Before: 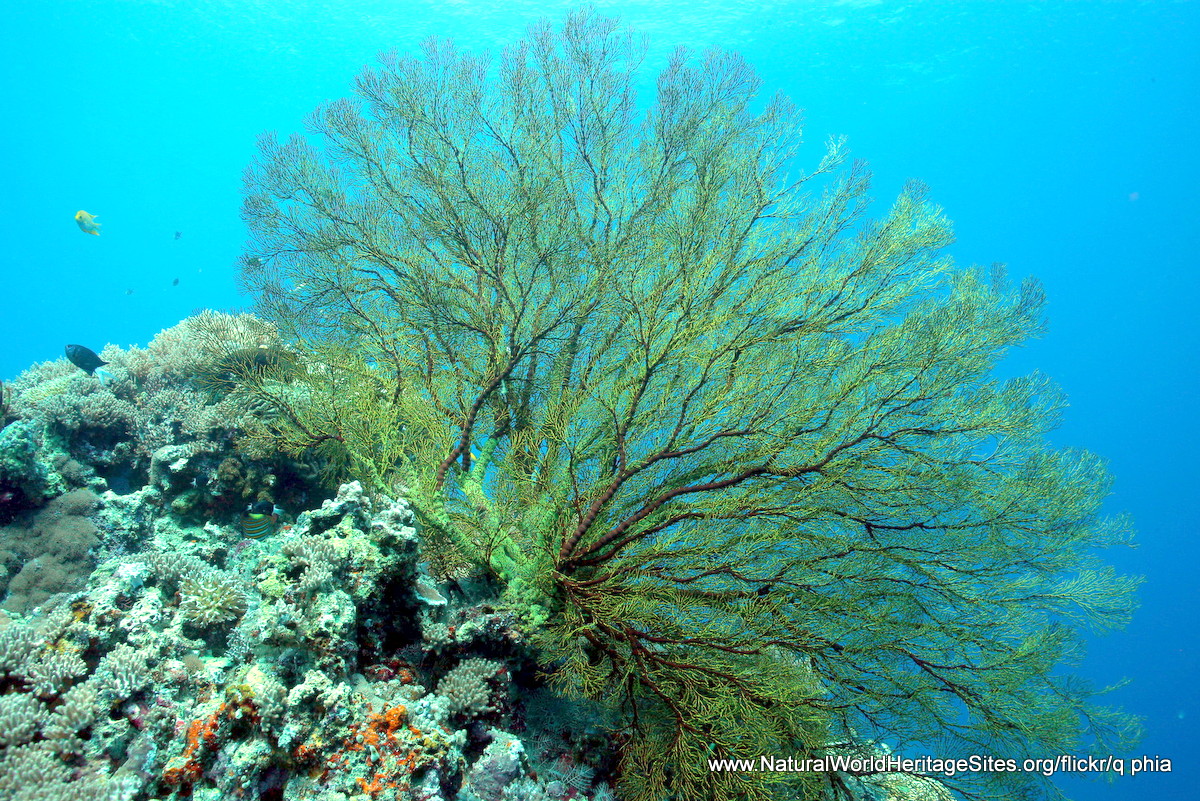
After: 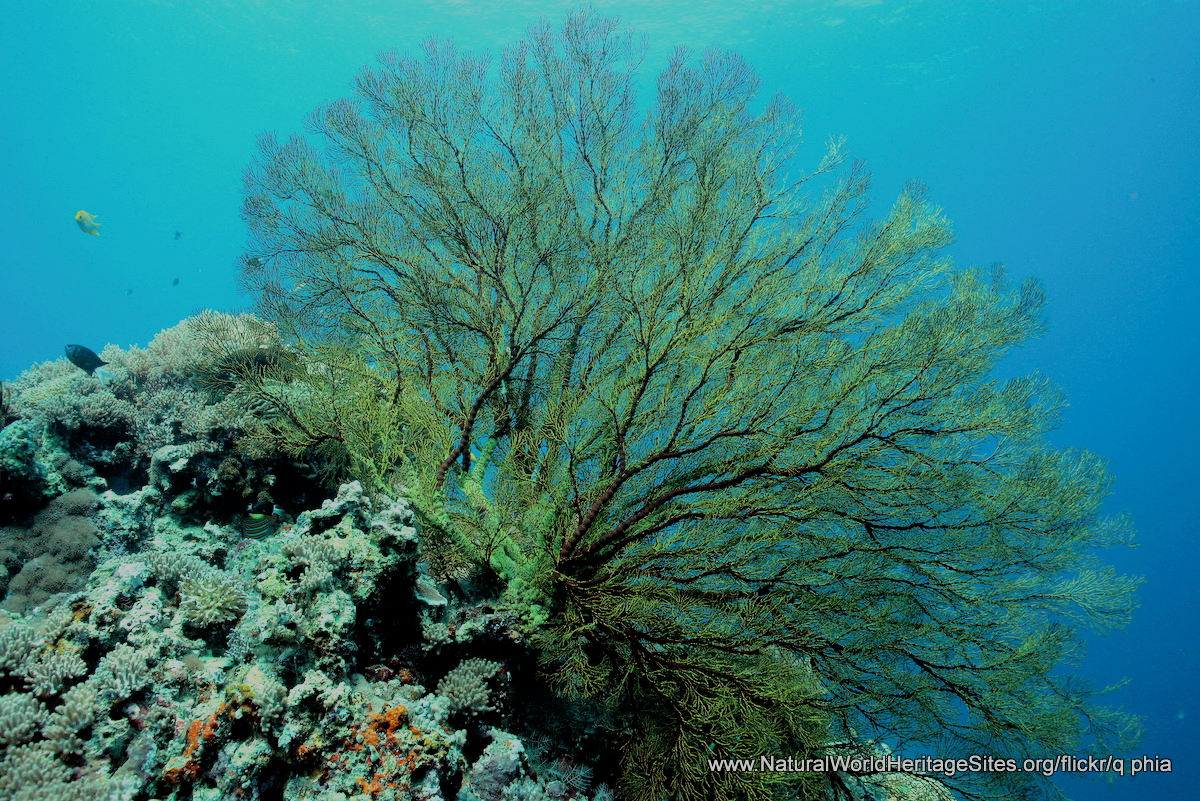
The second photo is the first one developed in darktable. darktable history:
filmic rgb: black relative exposure -5 EV, hardness 2.88, contrast 1.2, highlights saturation mix -30%
exposure: black level correction 0, exposure -0.766 EV, compensate highlight preservation false
